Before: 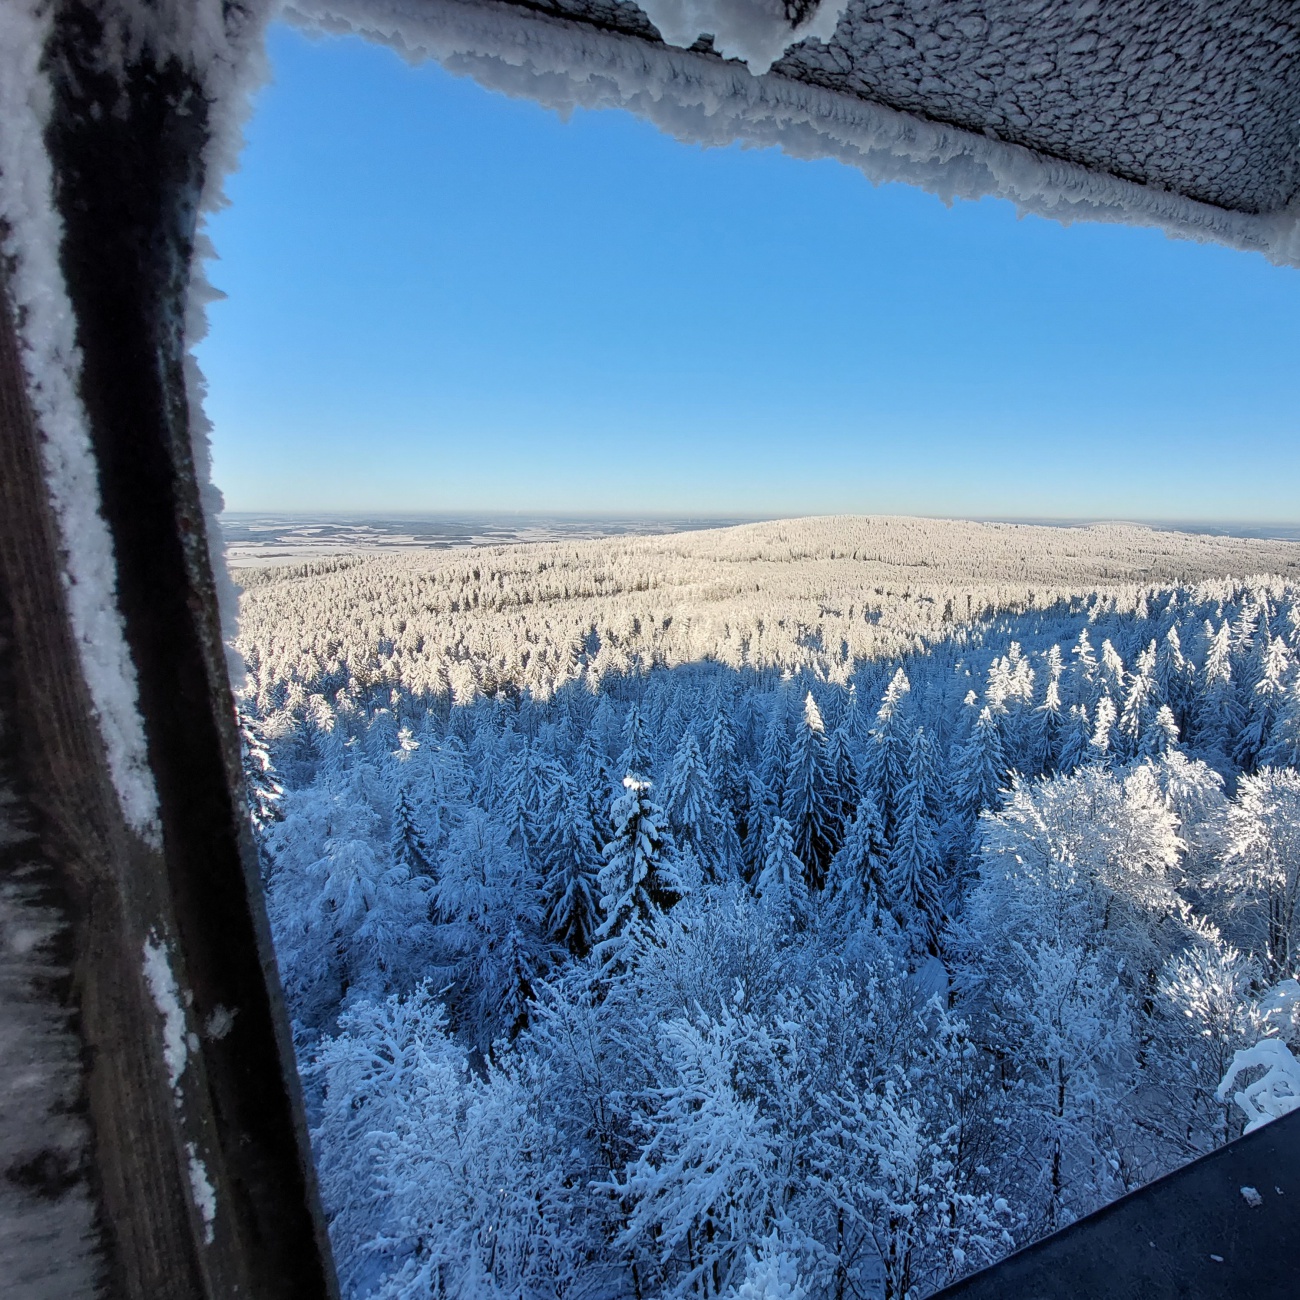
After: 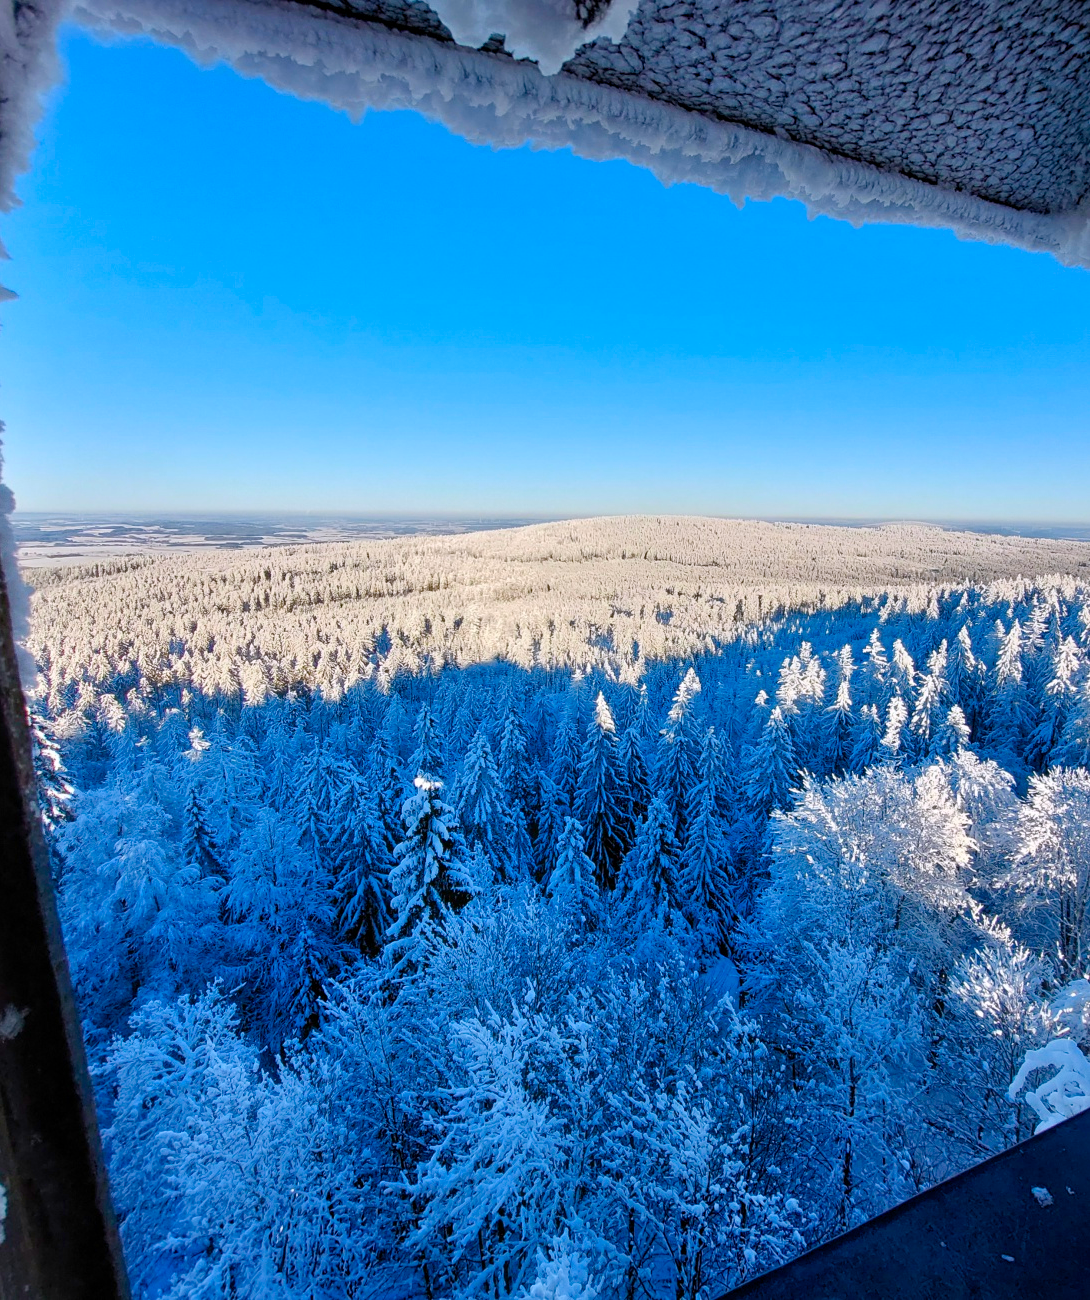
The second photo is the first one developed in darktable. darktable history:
crop: left 16.145%
color balance rgb: perceptual saturation grading › global saturation 20%, perceptual saturation grading › highlights -25%, perceptual saturation grading › shadows 50.52%, global vibrance 40.24%
white balance: red 1.009, blue 1.027
